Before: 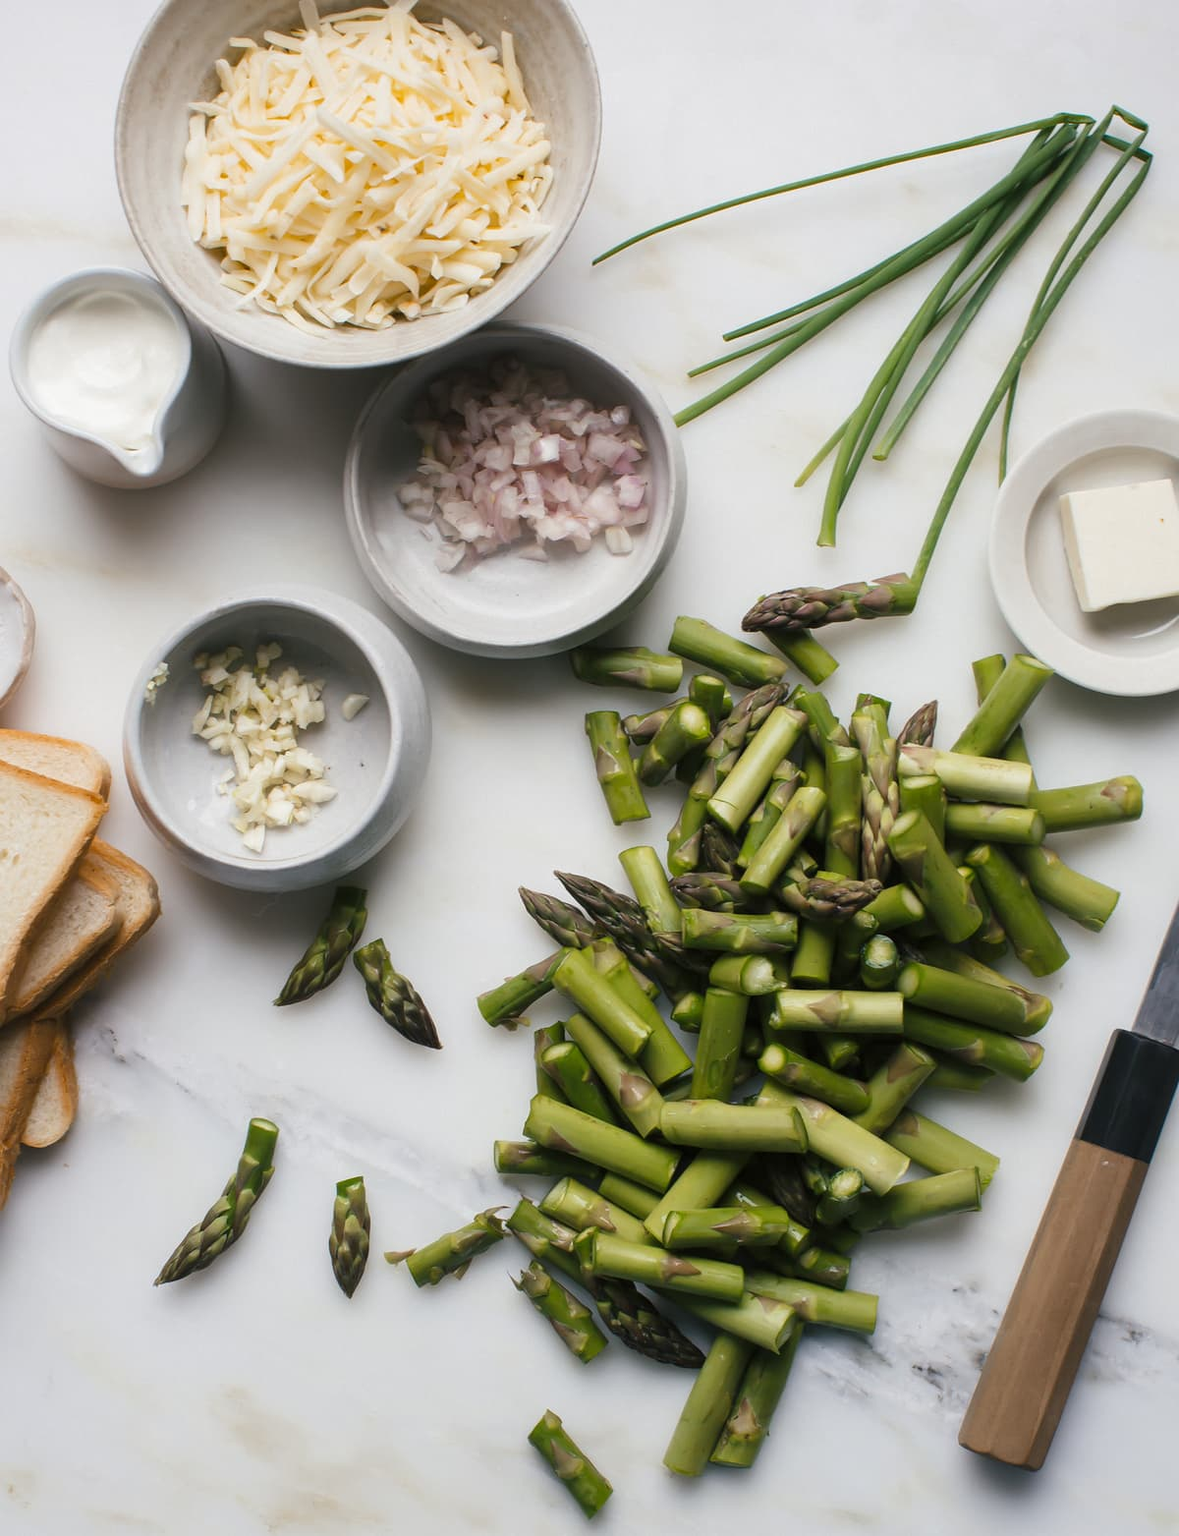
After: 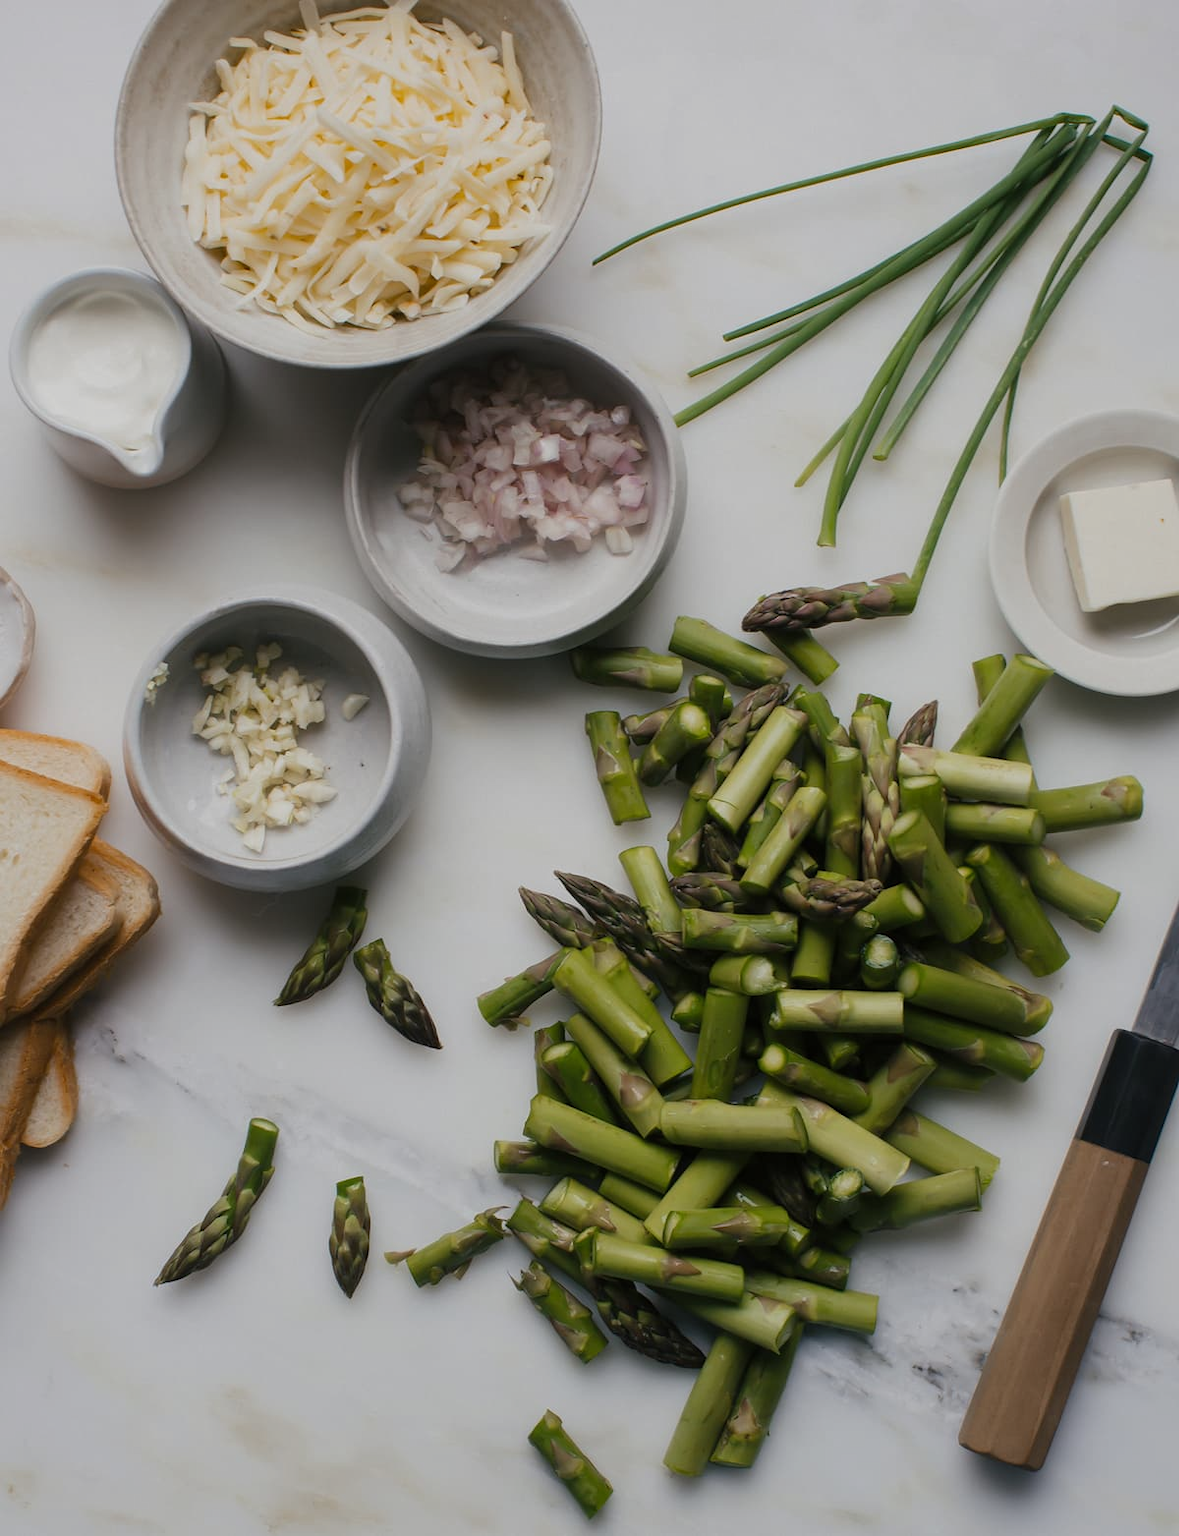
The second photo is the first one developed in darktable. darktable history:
exposure: exposure -0.577 EV, compensate highlight preservation false
